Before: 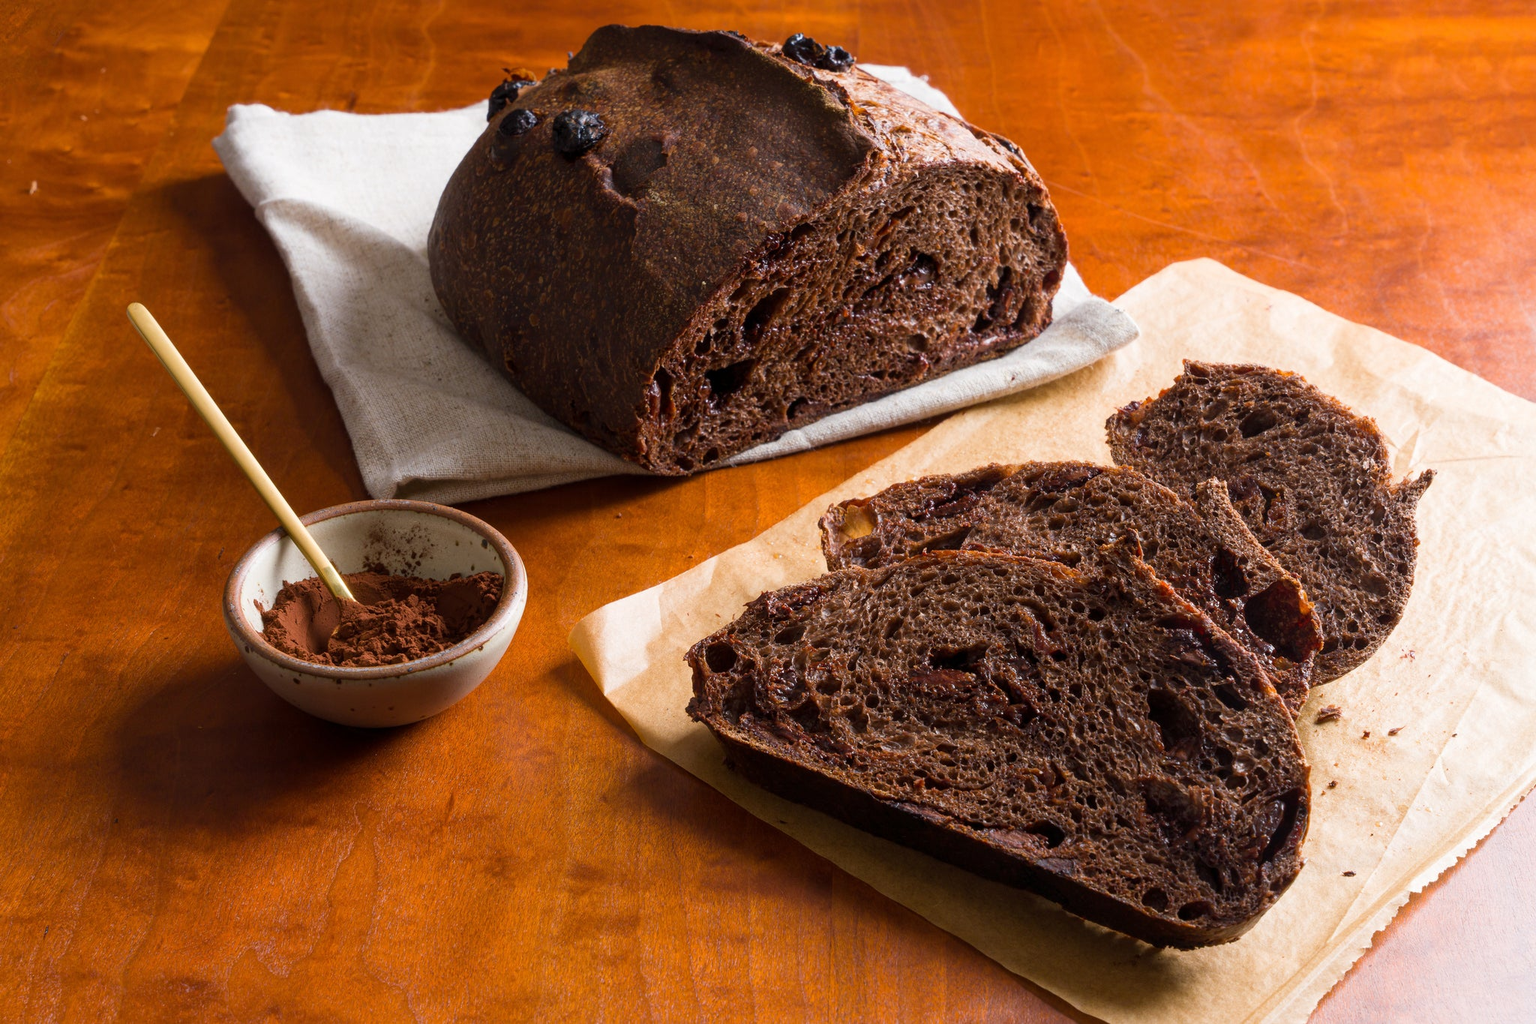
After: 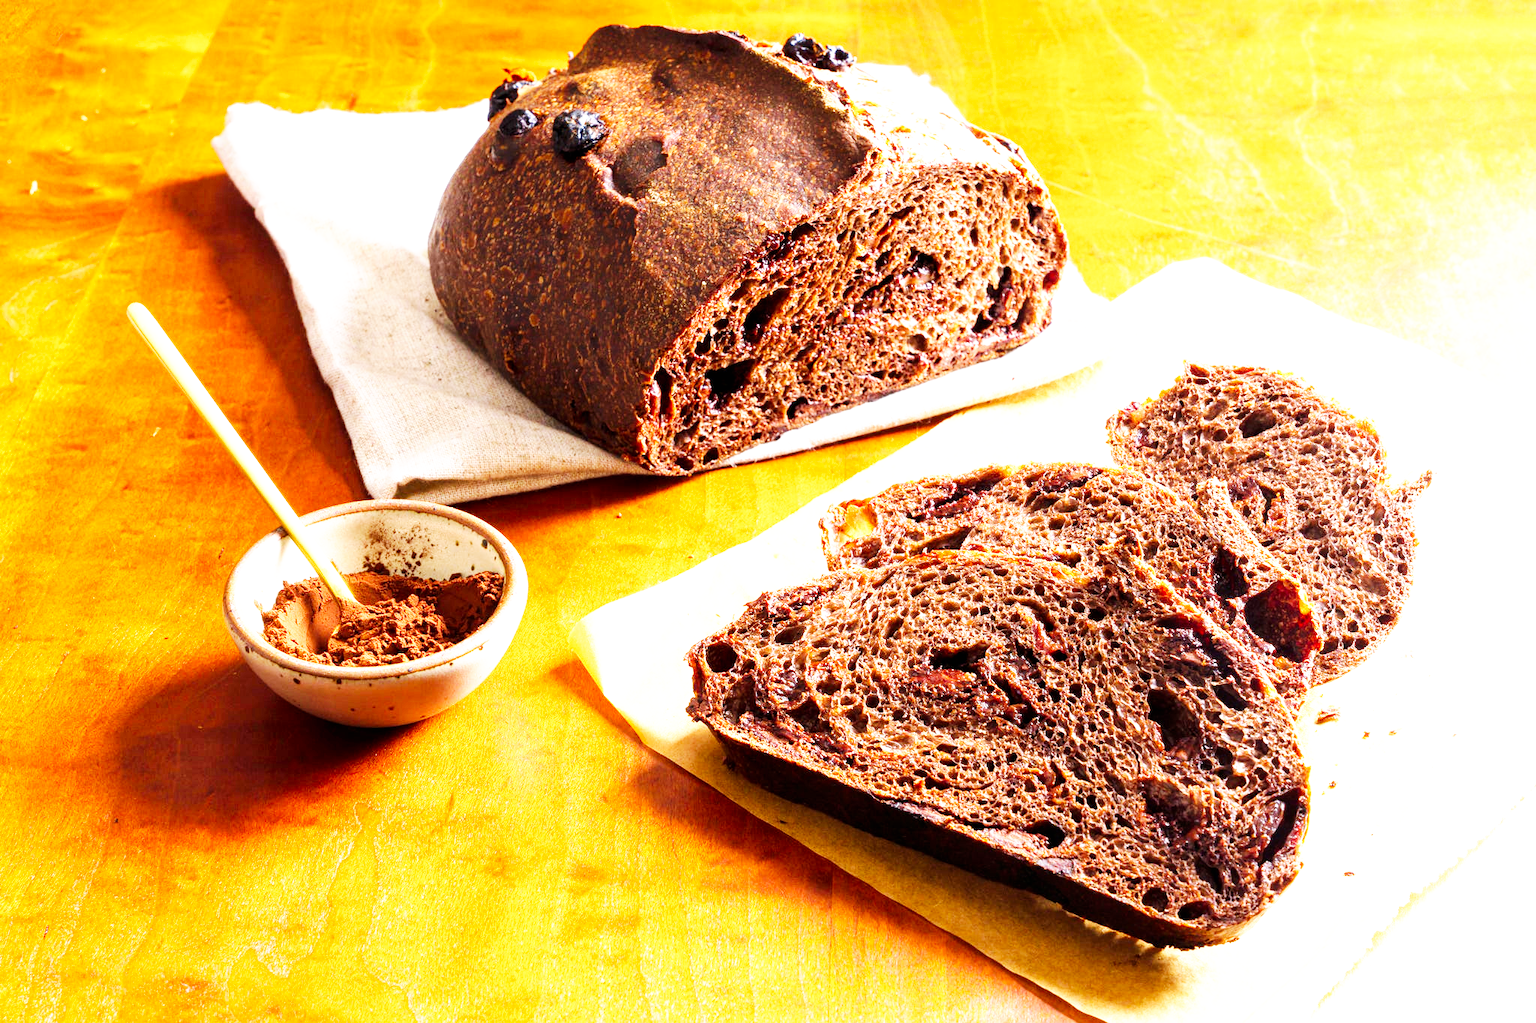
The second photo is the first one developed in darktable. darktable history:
exposure: black level correction 0.001, exposure 1.646 EV, compensate exposure bias true, compensate highlight preservation false
base curve: curves: ch0 [(0, 0) (0.007, 0.004) (0.027, 0.03) (0.046, 0.07) (0.207, 0.54) (0.442, 0.872) (0.673, 0.972) (1, 1)], preserve colors none
